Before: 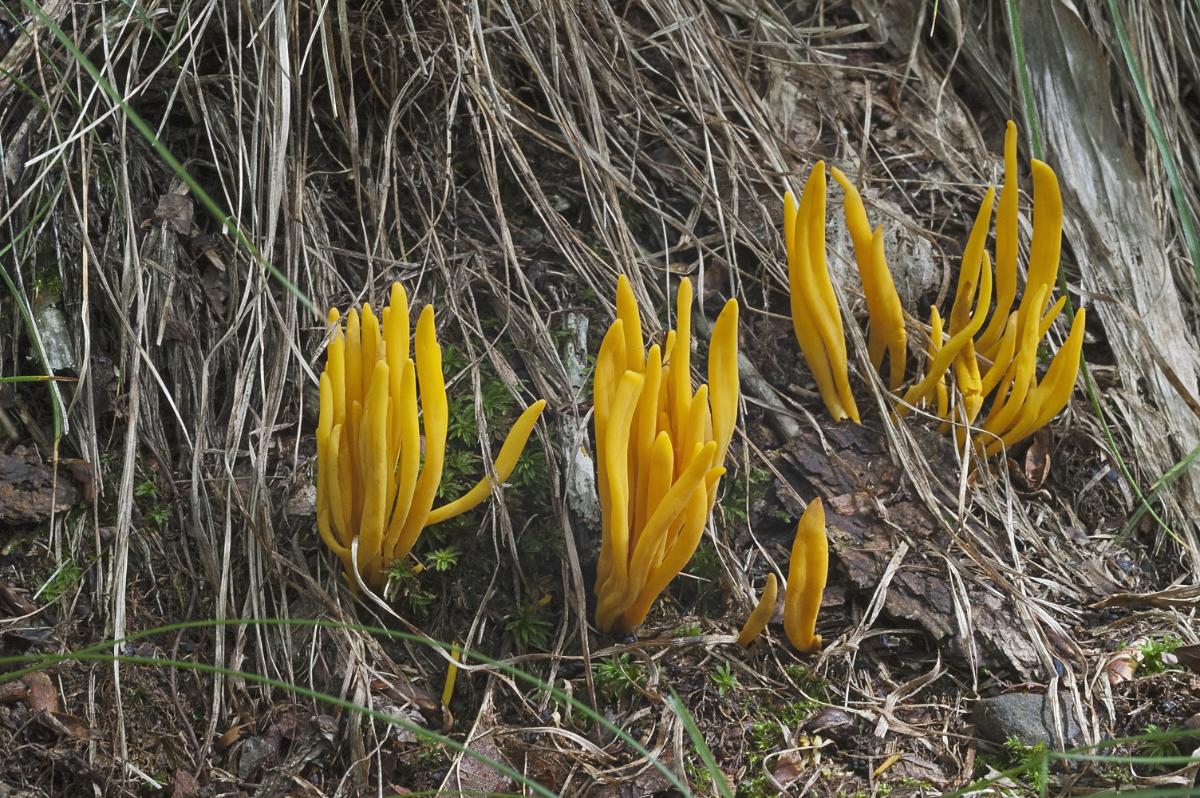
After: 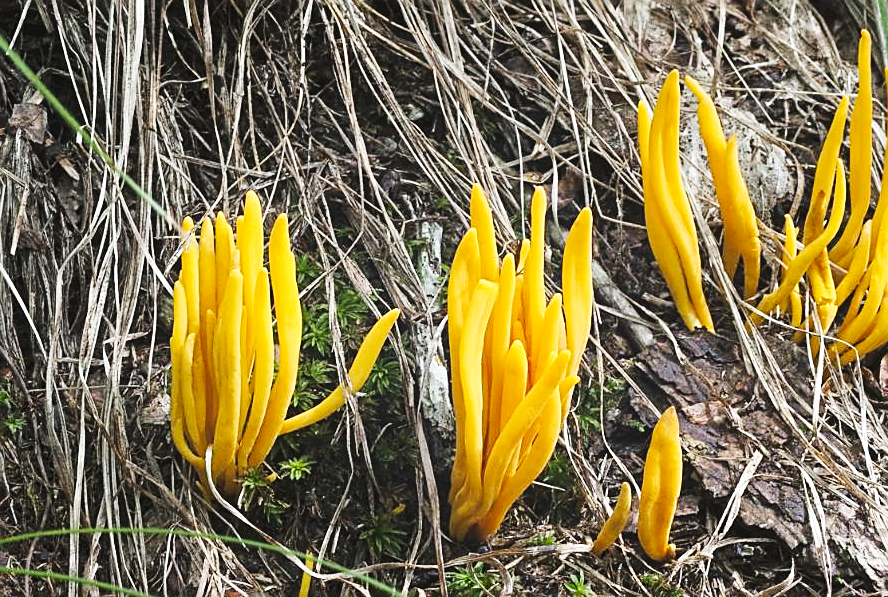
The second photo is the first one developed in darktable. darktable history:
crop and rotate: left 12.191%, top 11.468%, right 13.803%, bottom 13.684%
sharpen: on, module defaults
tone curve: curves: ch0 [(0, 0.026) (0.184, 0.172) (0.391, 0.468) (0.446, 0.56) (0.605, 0.758) (0.831, 0.931) (0.992, 1)]; ch1 [(0, 0) (0.437, 0.447) (0.501, 0.502) (0.538, 0.539) (0.574, 0.589) (0.617, 0.64) (0.699, 0.749) (0.859, 0.919) (1, 1)]; ch2 [(0, 0) (0.33, 0.301) (0.421, 0.443) (0.447, 0.482) (0.499, 0.509) (0.538, 0.564) (0.585, 0.615) (0.664, 0.664) (1, 1)], preserve colors none
tone equalizer: -8 EV -0.427 EV, -7 EV -0.366 EV, -6 EV -0.348 EV, -5 EV -0.227 EV, -3 EV 0.249 EV, -2 EV 0.328 EV, -1 EV 0.388 EV, +0 EV 0.39 EV
